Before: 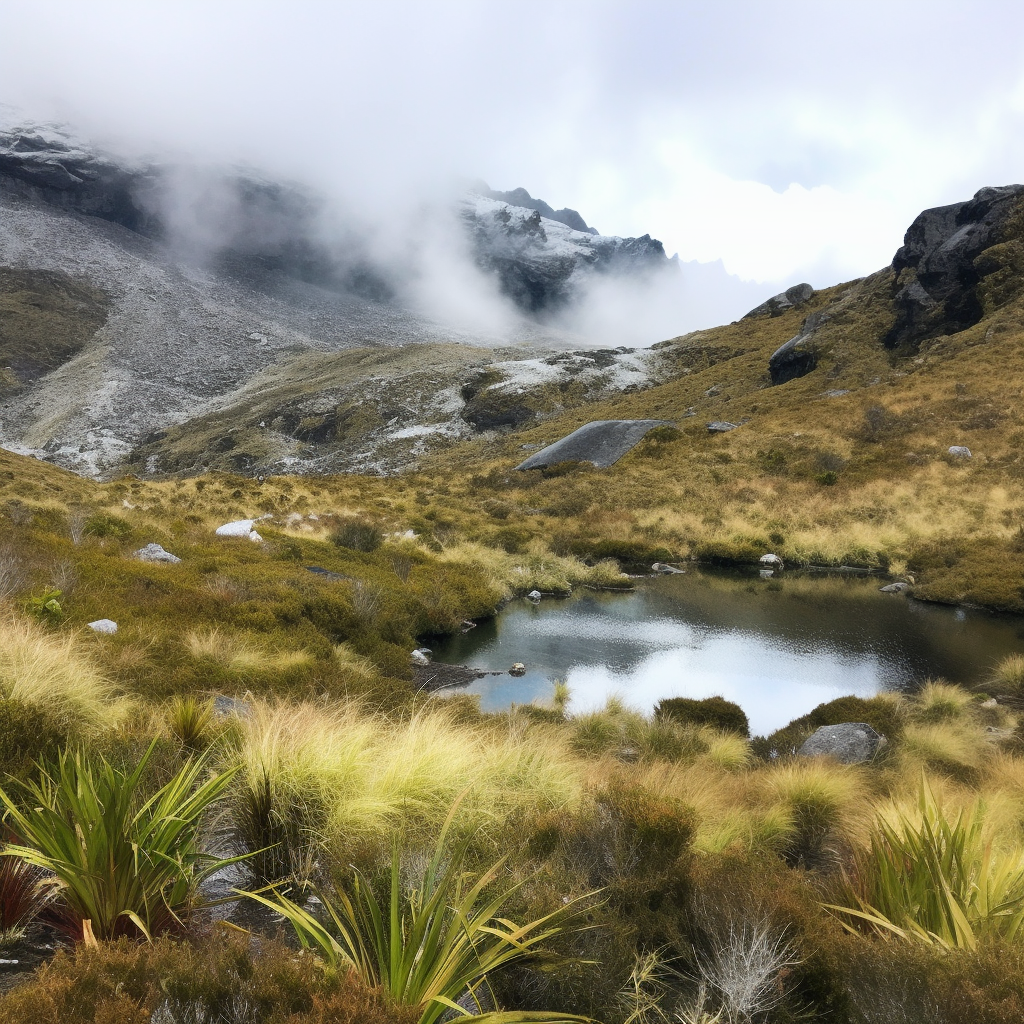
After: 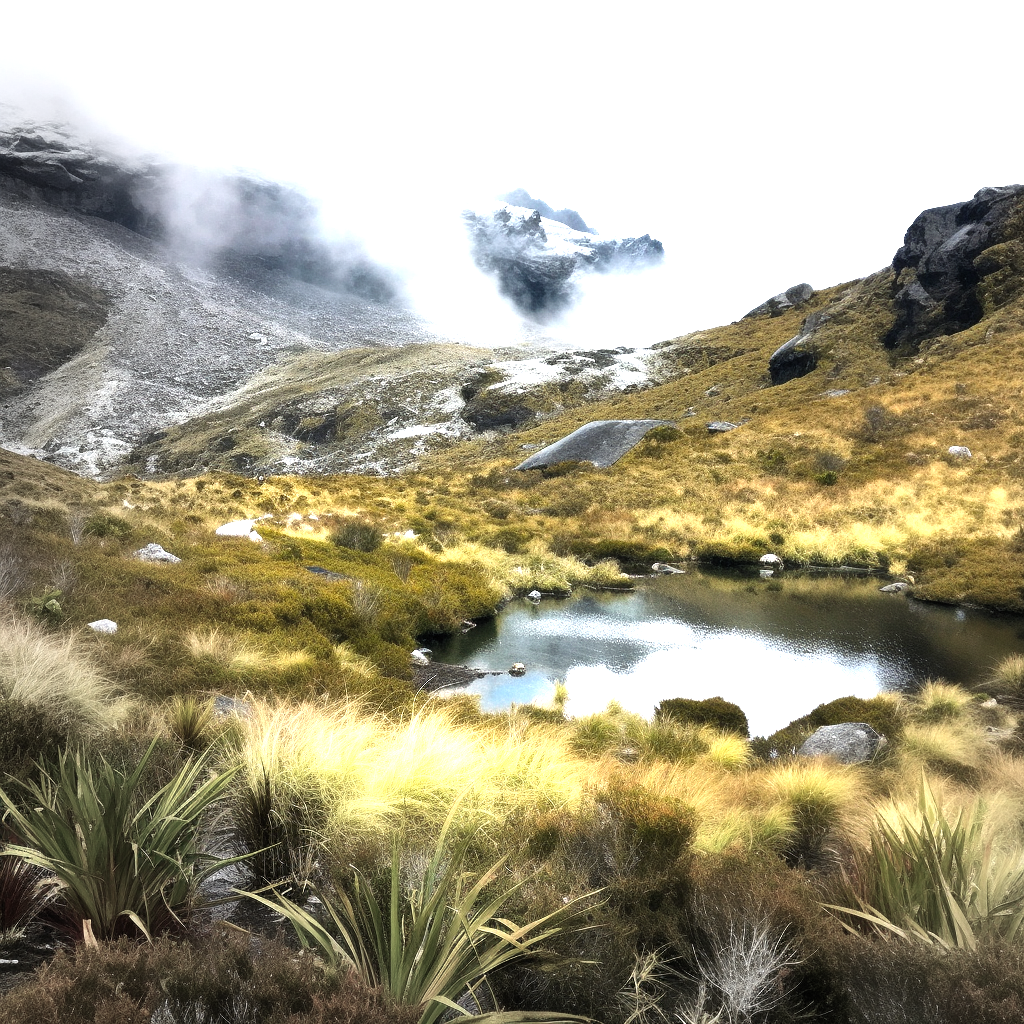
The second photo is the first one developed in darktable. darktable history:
base curve: curves: ch0 [(0, 0) (0.472, 0.455) (1, 1)], preserve colors none
levels: levels [0.012, 0.367, 0.697]
vignetting: fall-off start 73.57%, center (0.22, -0.235)
